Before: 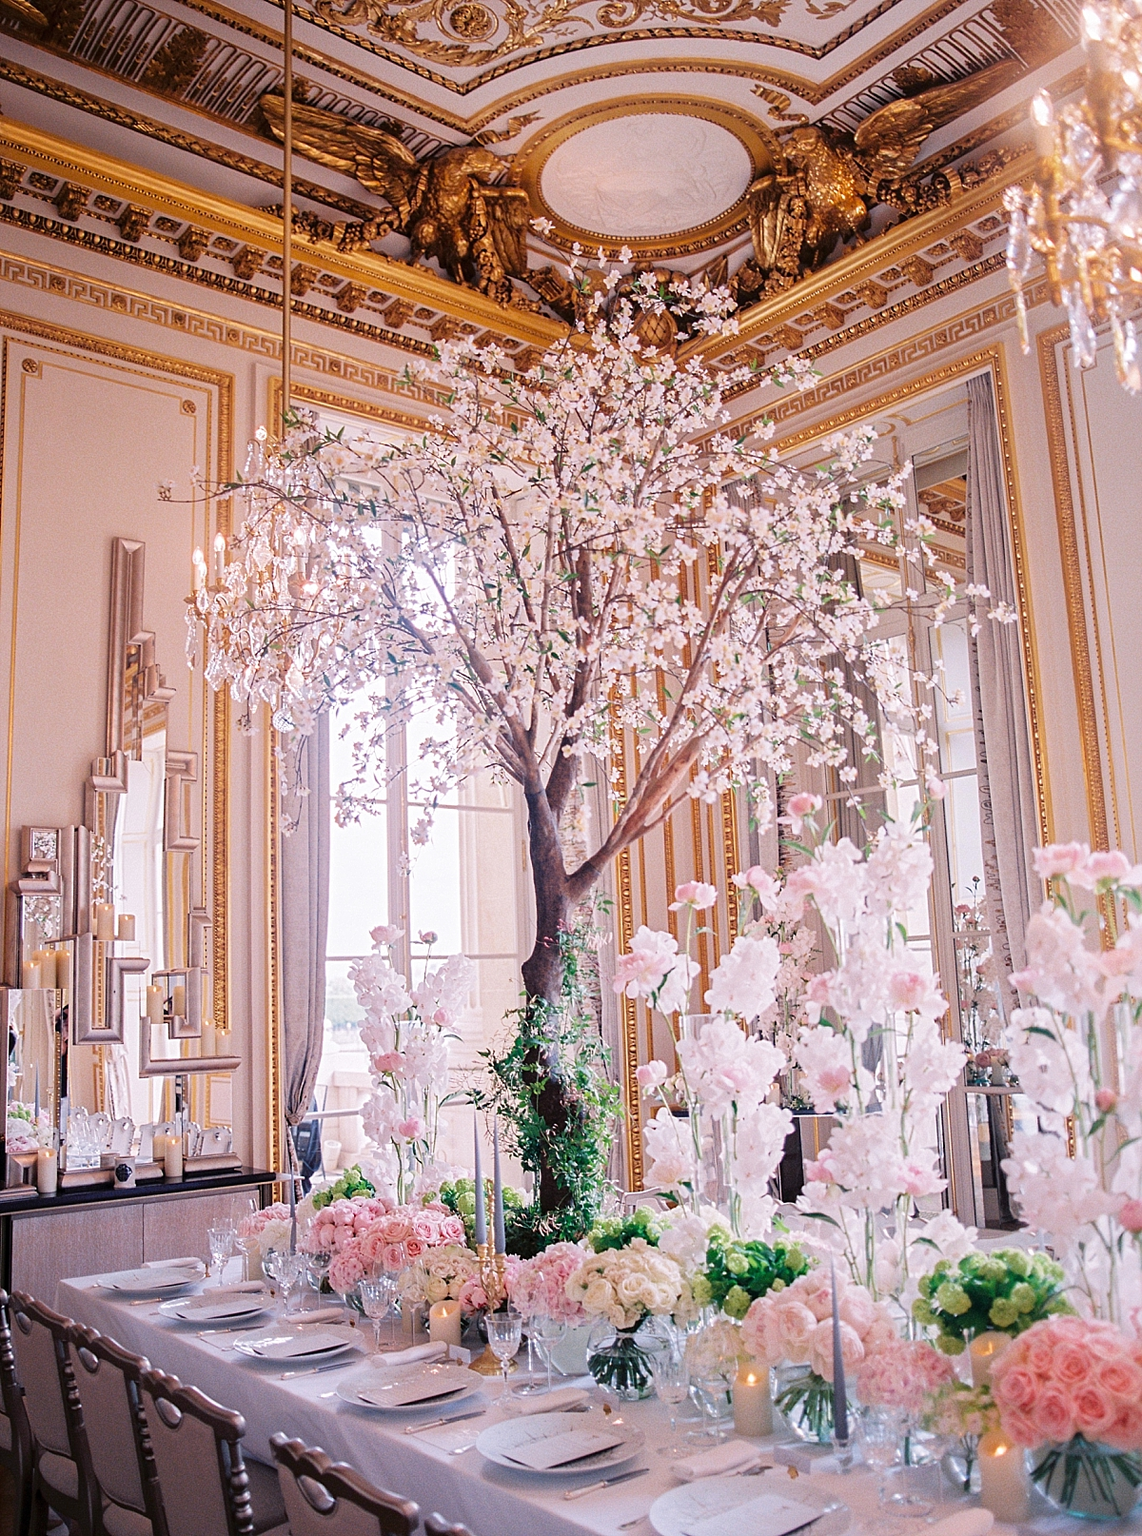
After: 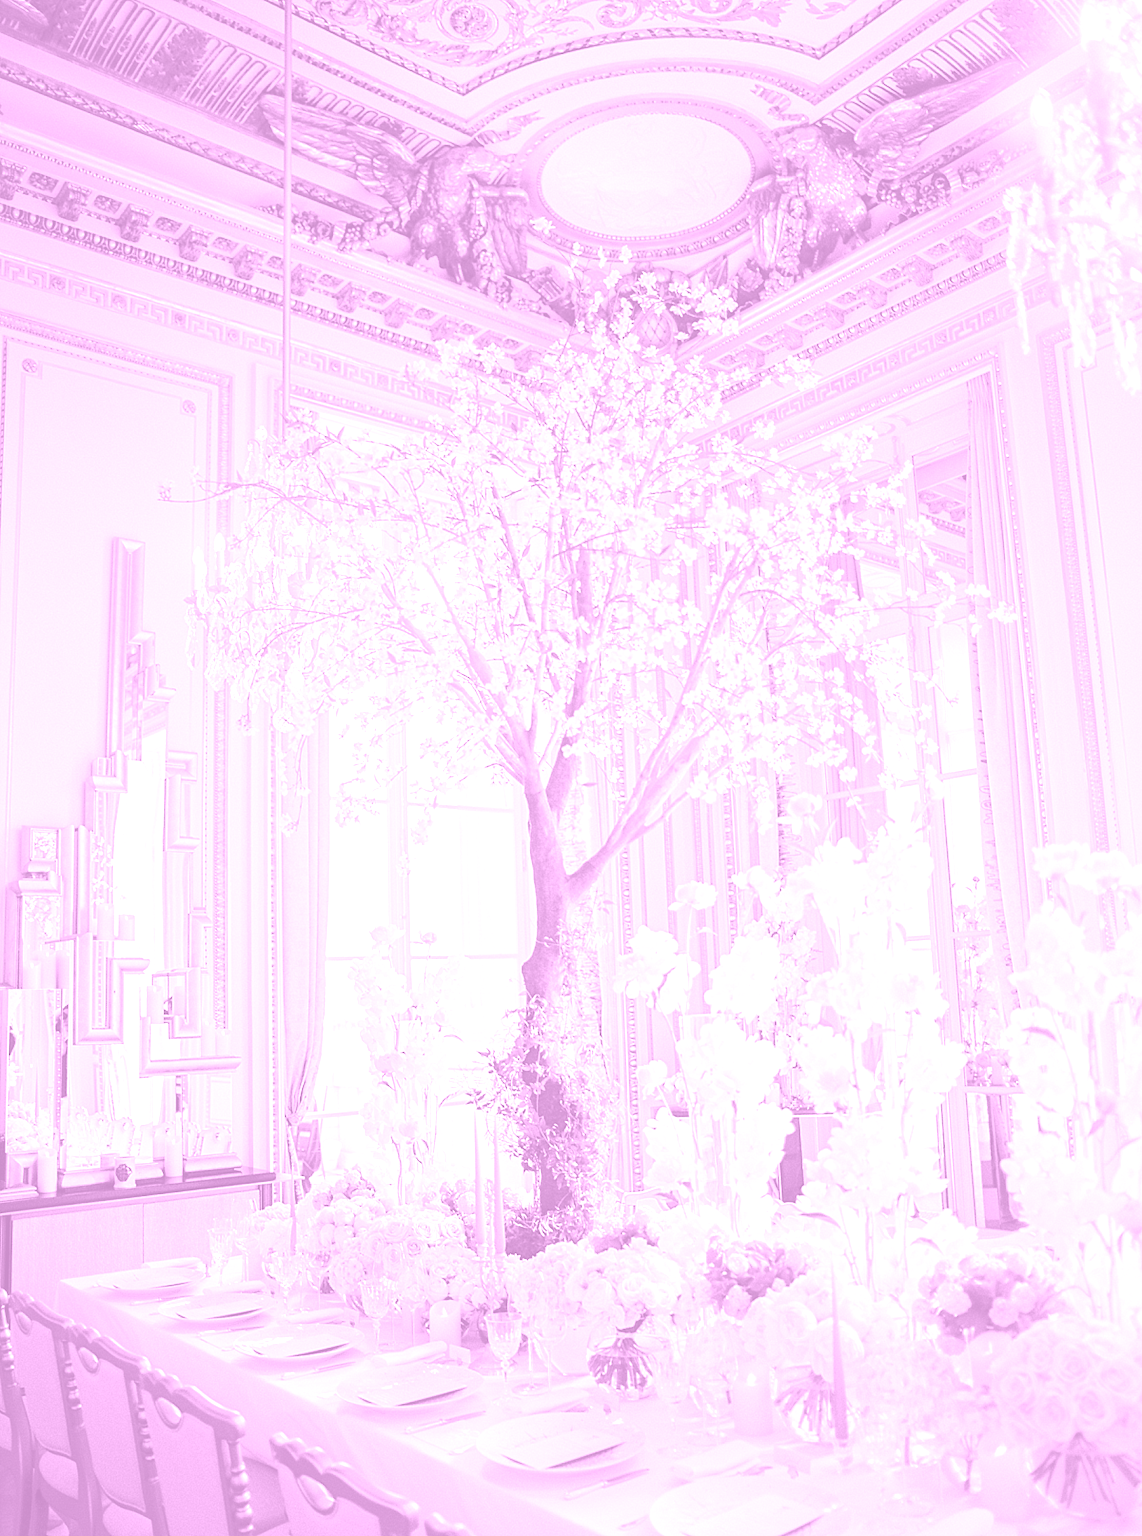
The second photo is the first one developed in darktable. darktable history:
colorize: hue 331.2°, saturation 69%, source mix 30.28%, lightness 69.02%, version 1
exposure: black level correction 0.001, exposure 1.646 EV, compensate exposure bias true, compensate highlight preservation false
